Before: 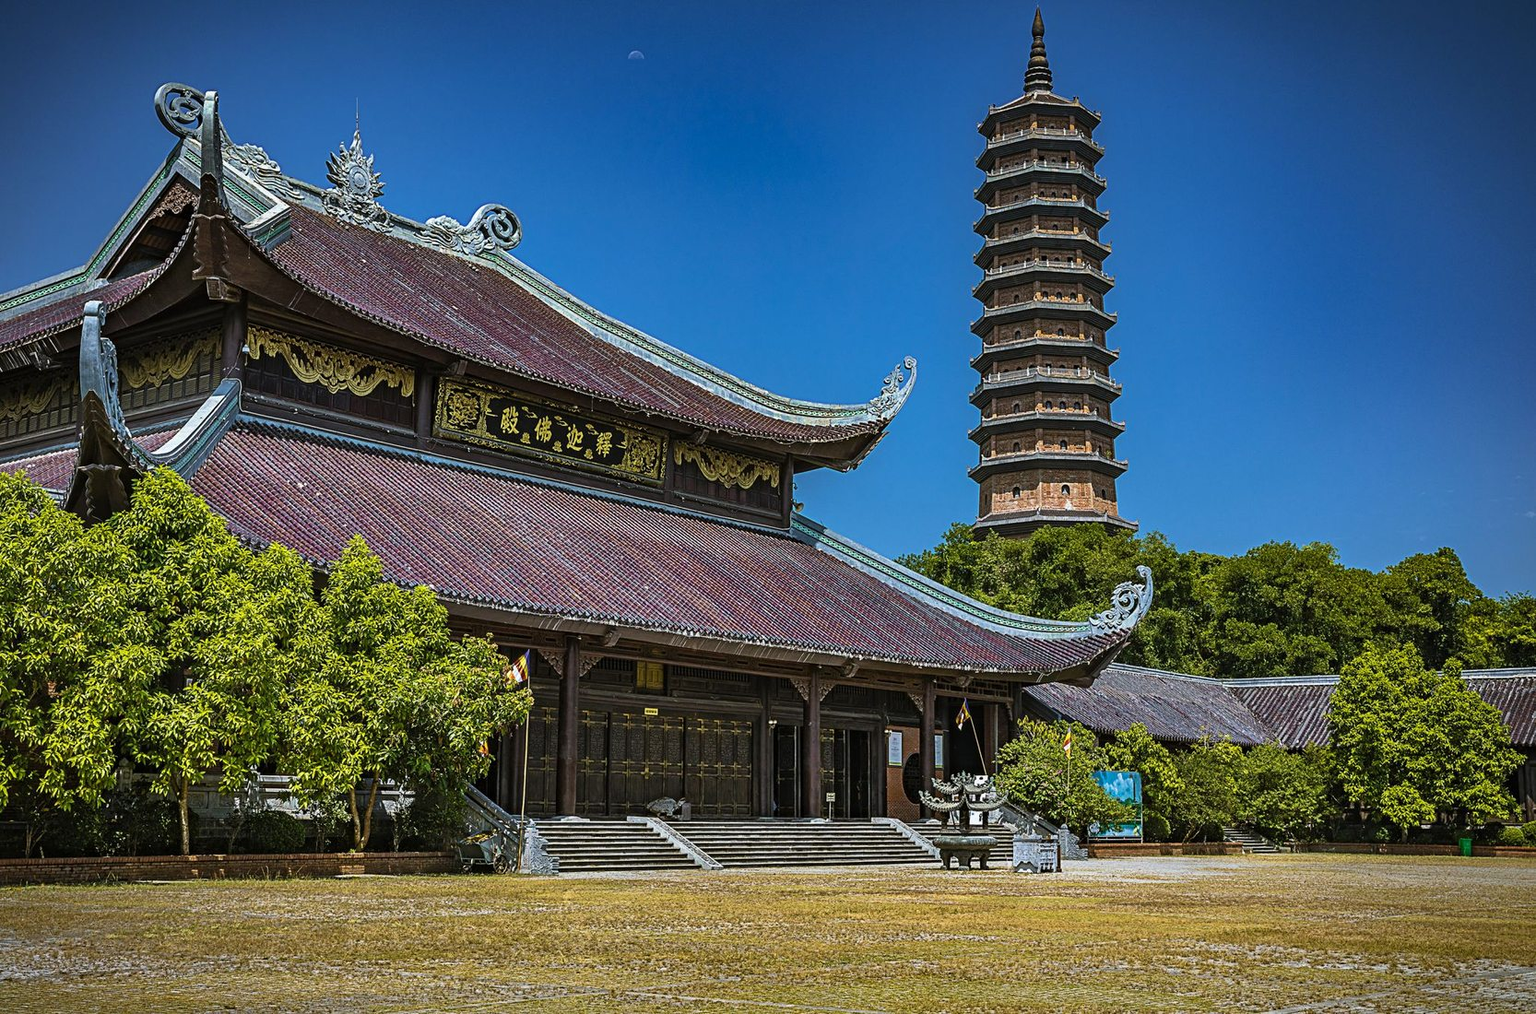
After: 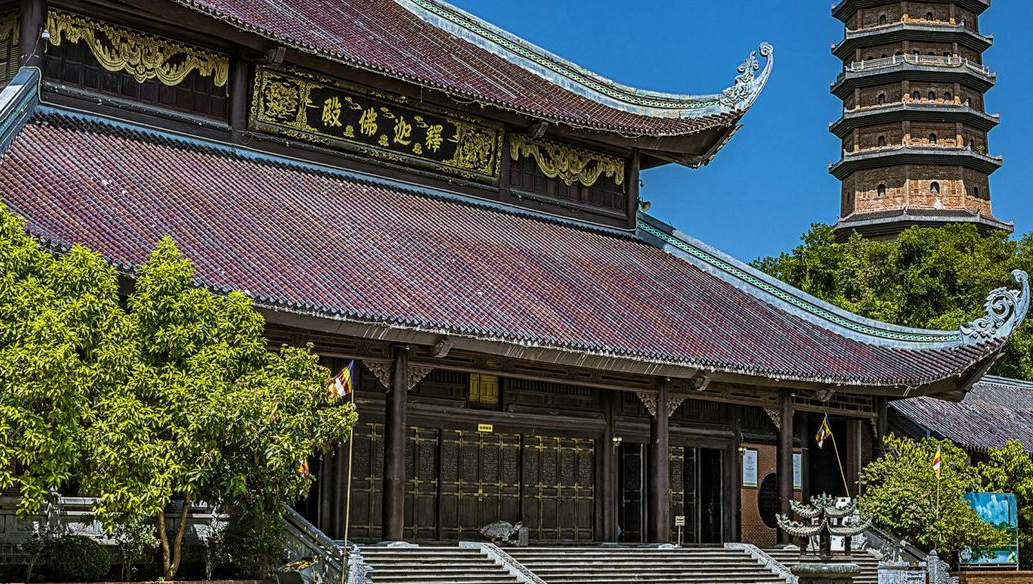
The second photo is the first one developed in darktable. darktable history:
crop: left 13.312%, top 31.28%, right 24.627%, bottom 15.582%
local contrast: on, module defaults
